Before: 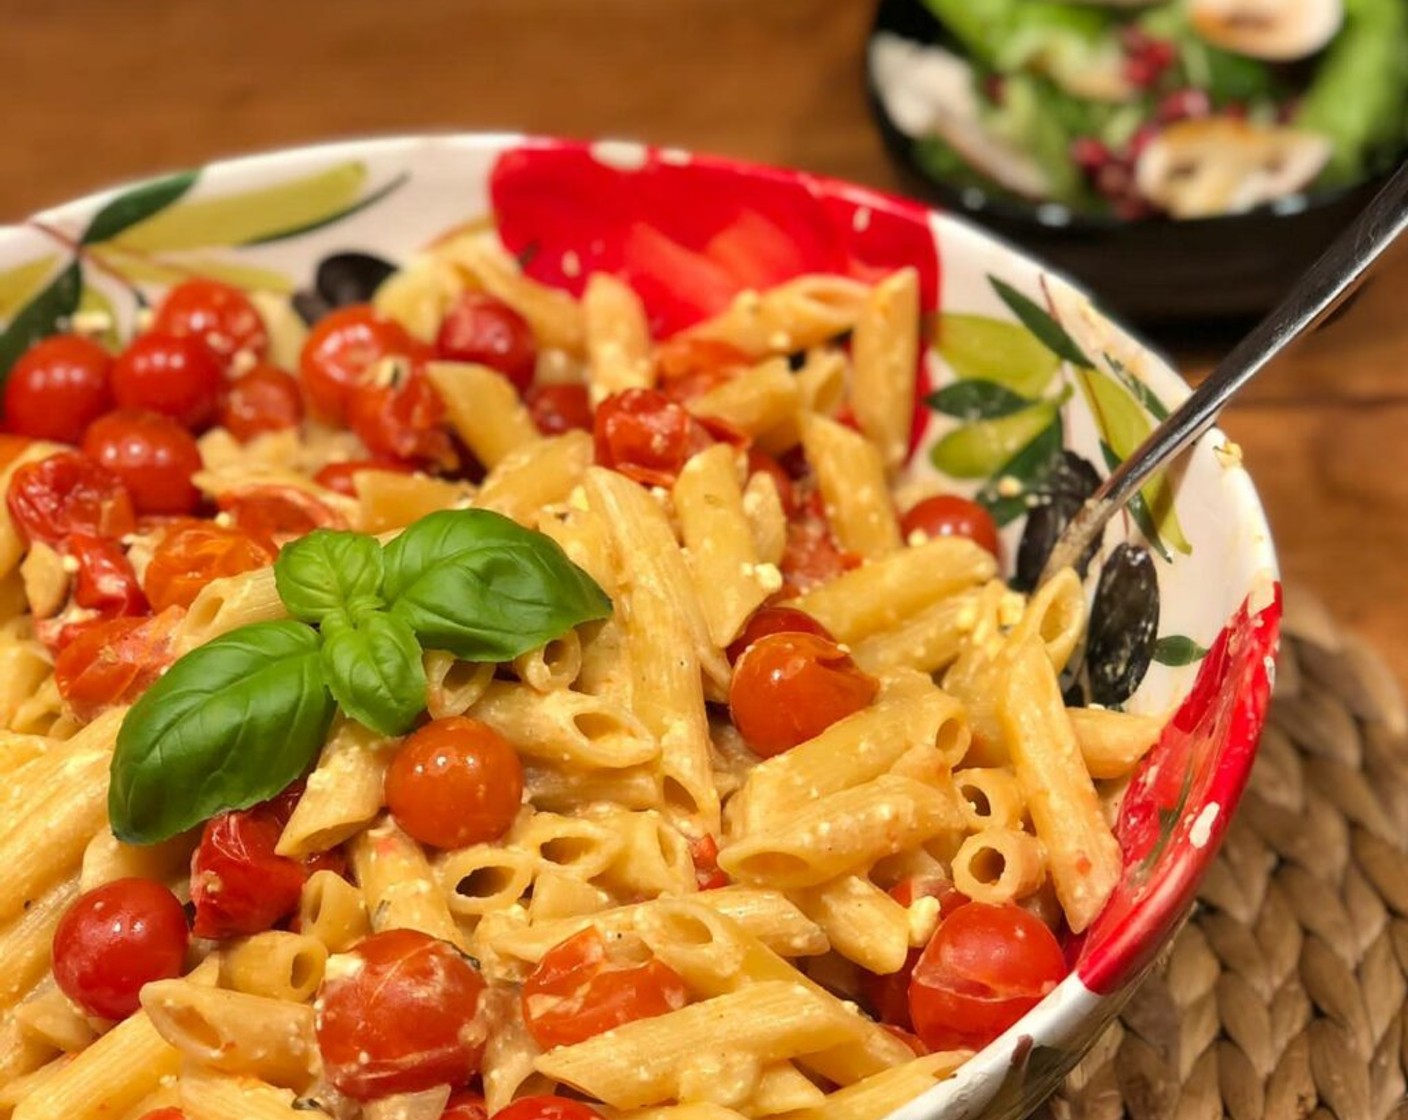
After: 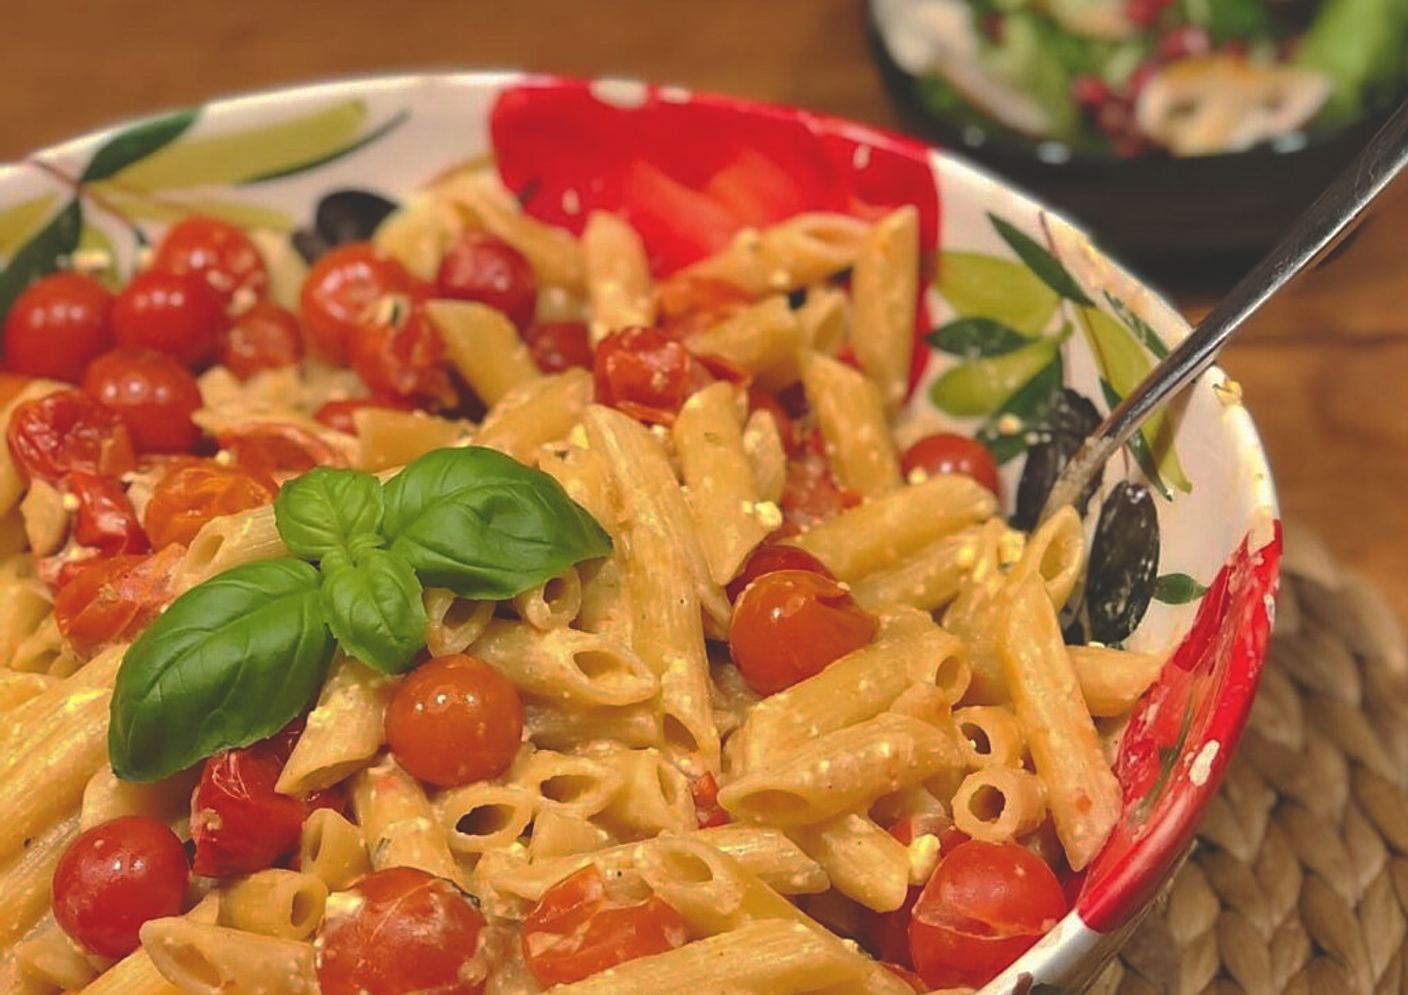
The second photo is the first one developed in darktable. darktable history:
exposure: black level correction -0.028, compensate exposure bias true, compensate highlight preservation false
crop and rotate: top 5.552%, bottom 5.573%
tone curve: curves: ch0 [(0, 0.023) (0.087, 0.065) (0.184, 0.168) (0.45, 0.54) (0.57, 0.683) (0.722, 0.825) (0.877, 0.948) (1, 1)]; ch1 [(0, 0) (0.388, 0.369) (0.44, 0.44) (0.489, 0.481) (0.534, 0.528) (0.657, 0.655) (1, 1)]; ch2 [(0, 0) (0.353, 0.317) (0.408, 0.427) (0.472, 0.46) (0.5, 0.488) (0.537, 0.518) (0.576, 0.592) (0.625, 0.631) (1, 1)], preserve colors none
local contrast: mode bilateral grid, contrast 99, coarseness 99, detail 92%, midtone range 0.2
base curve: curves: ch0 [(0, 0) (0.841, 0.609) (1, 1)], preserve colors none
contrast brightness saturation: contrast 0.05
shadows and highlights: on, module defaults
sharpen: radius 2.121, amount 0.377, threshold 0.236
